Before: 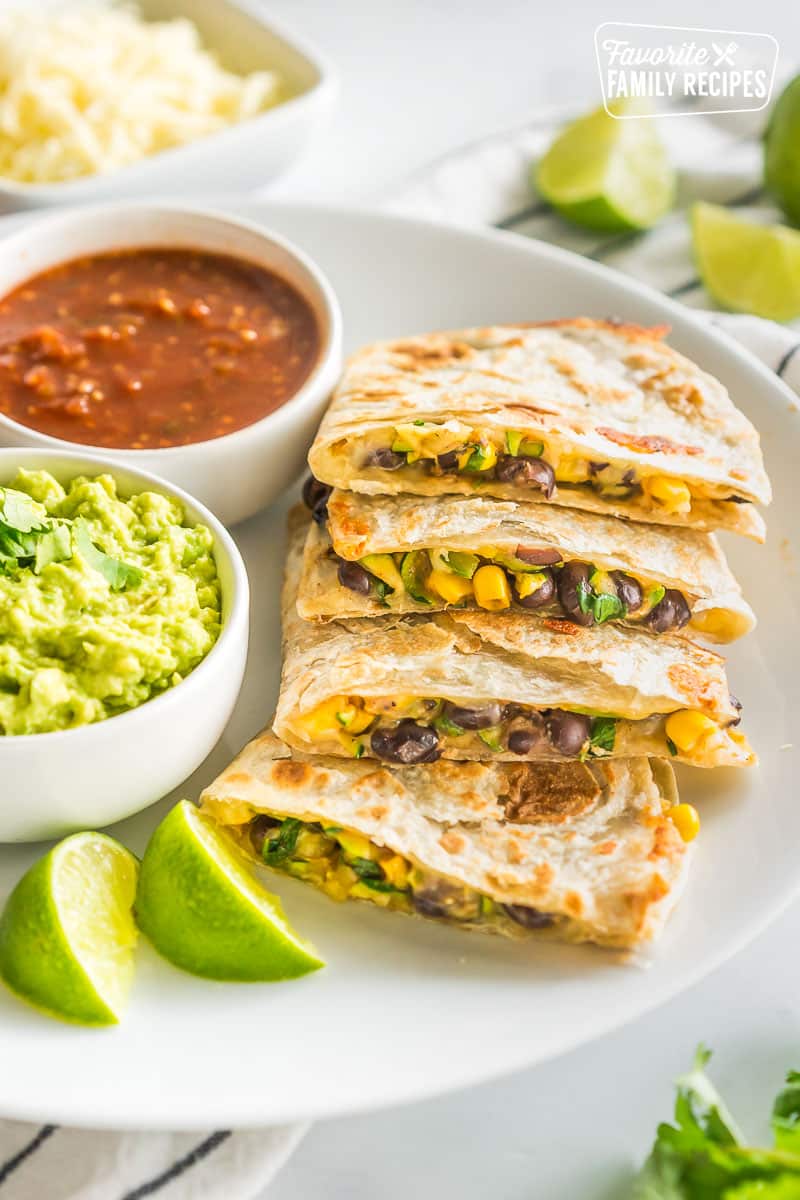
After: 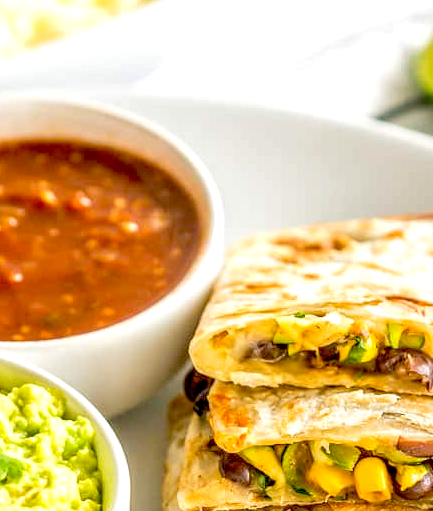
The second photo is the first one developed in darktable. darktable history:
crop: left 14.894%, top 9.081%, right 30.93%, bottom 48.257%
exposure: black level correction 0.032, exposure 0.335 EV, compensate highlight preservation false
local contrast: detail 109%
